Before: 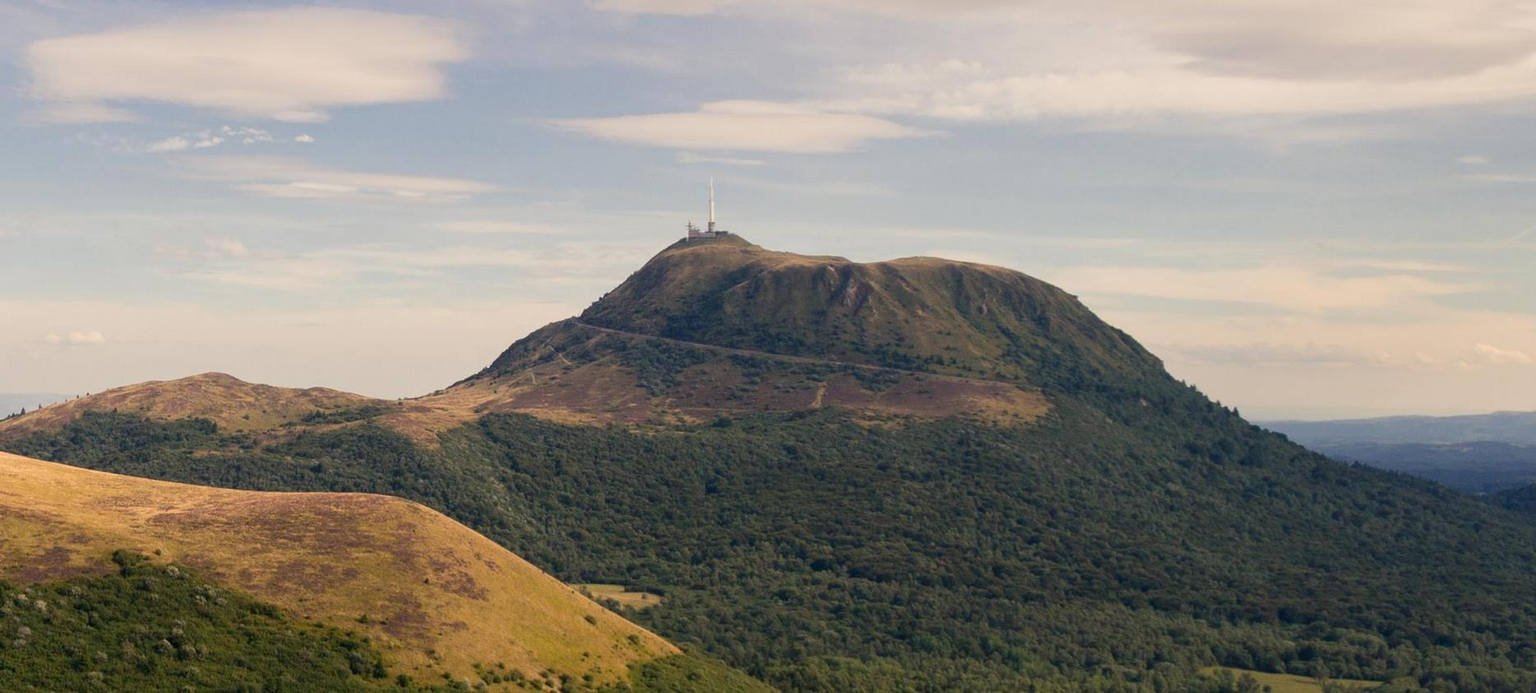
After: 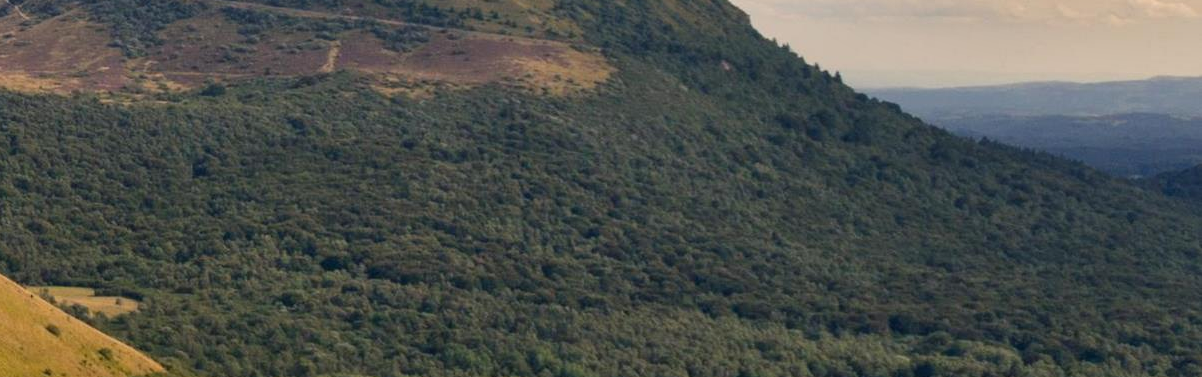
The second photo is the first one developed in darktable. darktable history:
shadows and highlights: radius 108.17, shadows 44.35, highlights -67.65, low approximation 0.01, soften with gaussian
crop and rotate: left 35.626%, top 50.297%, bottom 4.968%
